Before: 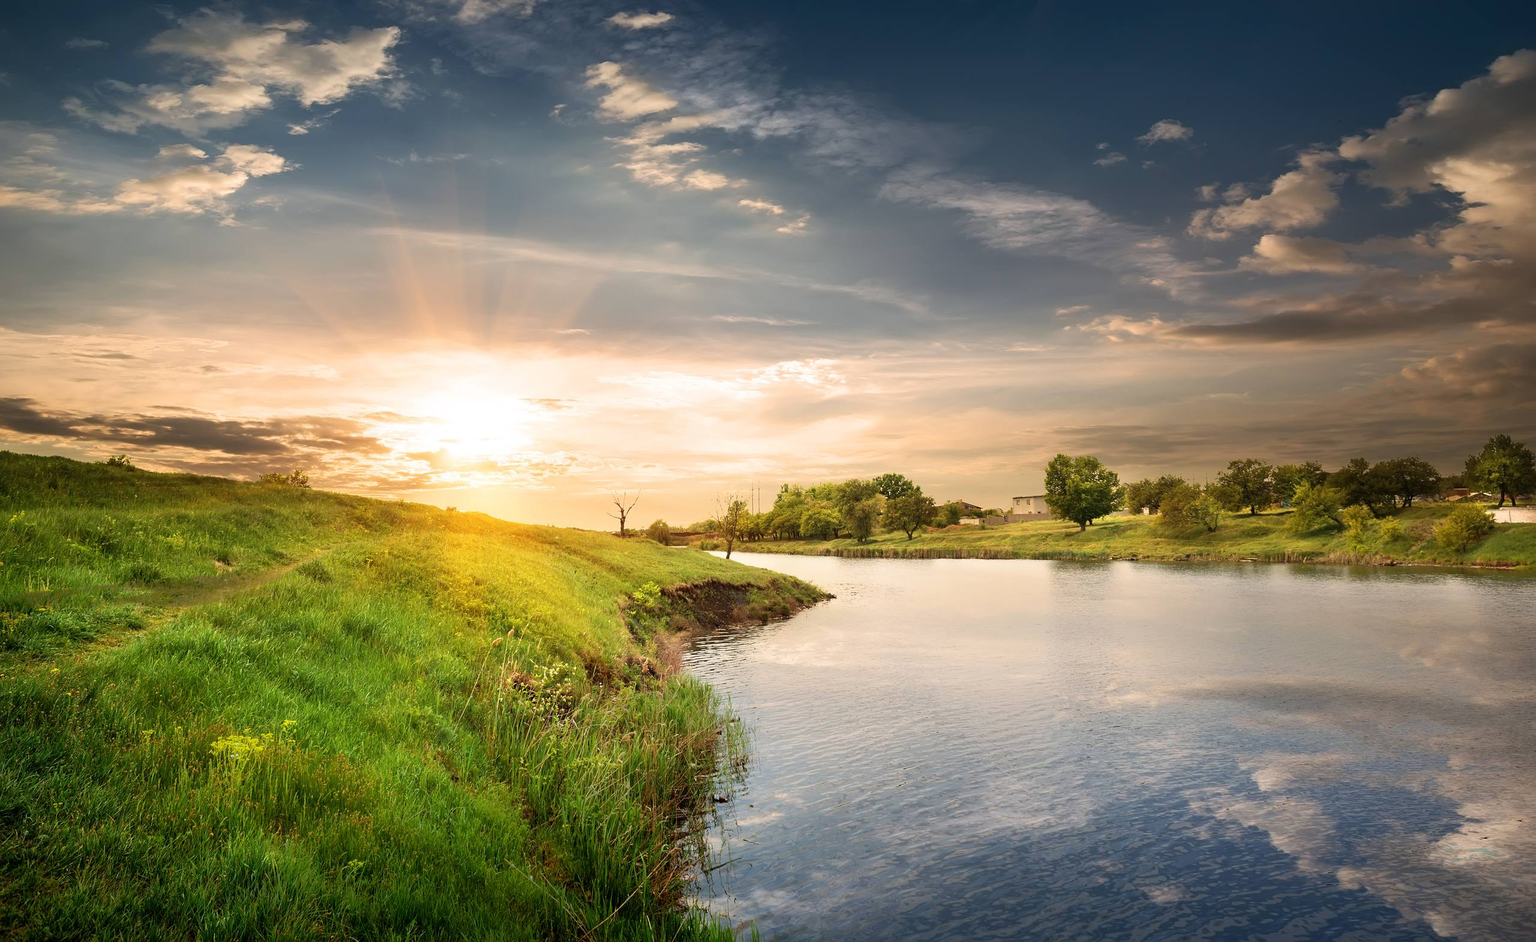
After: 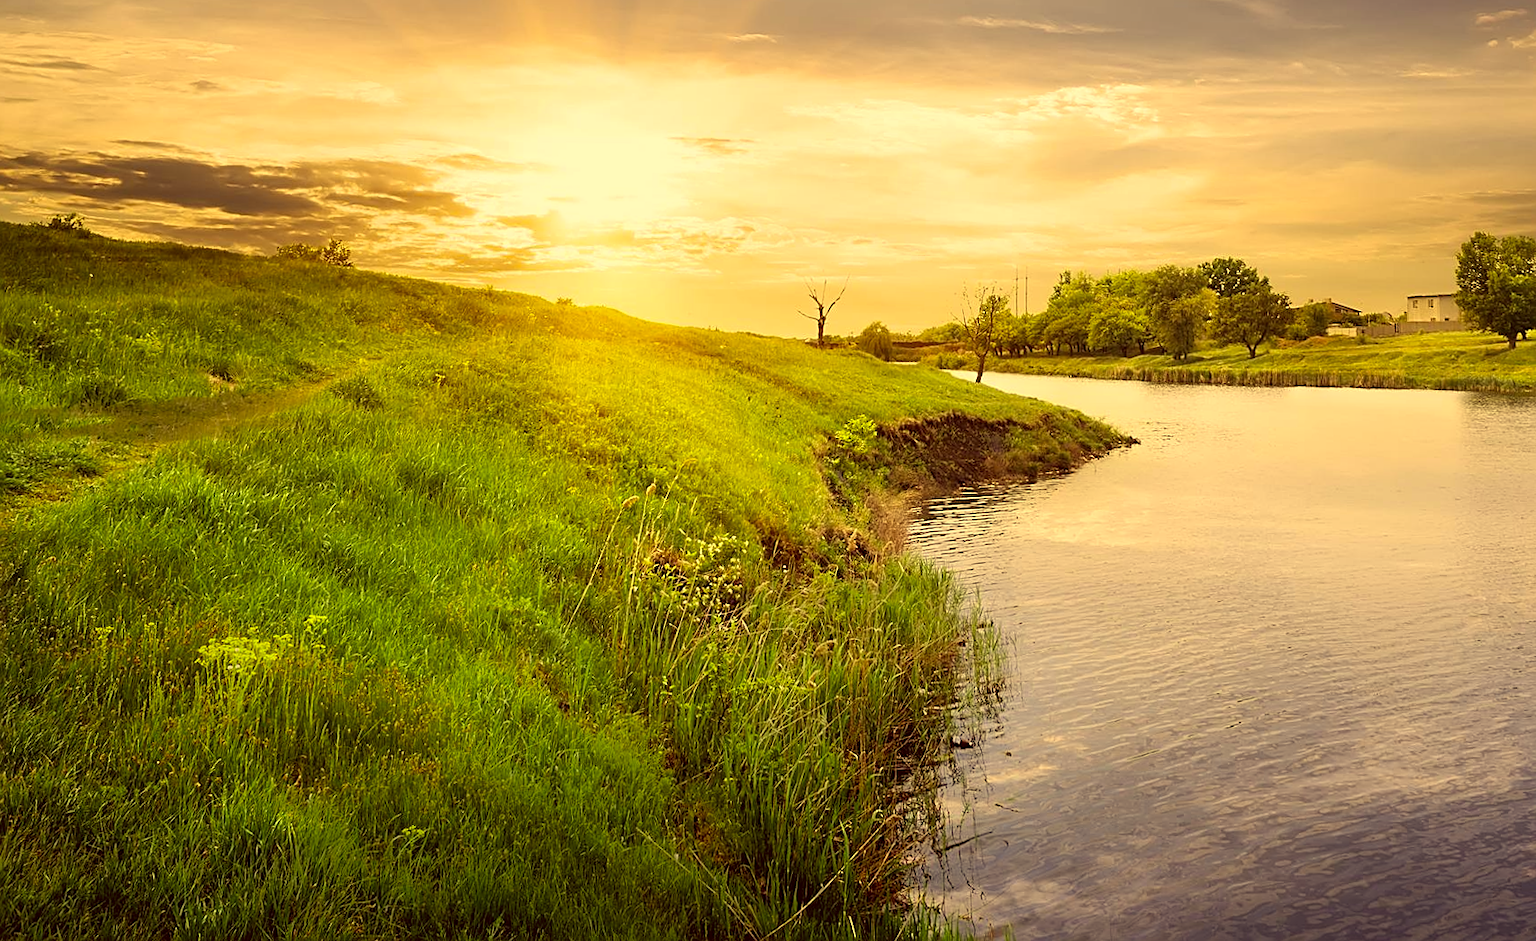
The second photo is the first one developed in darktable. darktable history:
crop and rotate: angle -0.82°, left 3.85%, top 31.828%, right 27.992%
color zones: curves: ch1 [(0.113, 0.438) (0.75, 0.5)]; ch2 [(0.12, 0.526) (0.75, 0.5)]
sharpen: on, module defaults
color correction: highlights a* 10.12, highlights b* 39.04, shadows a* 14.62, shadows b* 3.37
